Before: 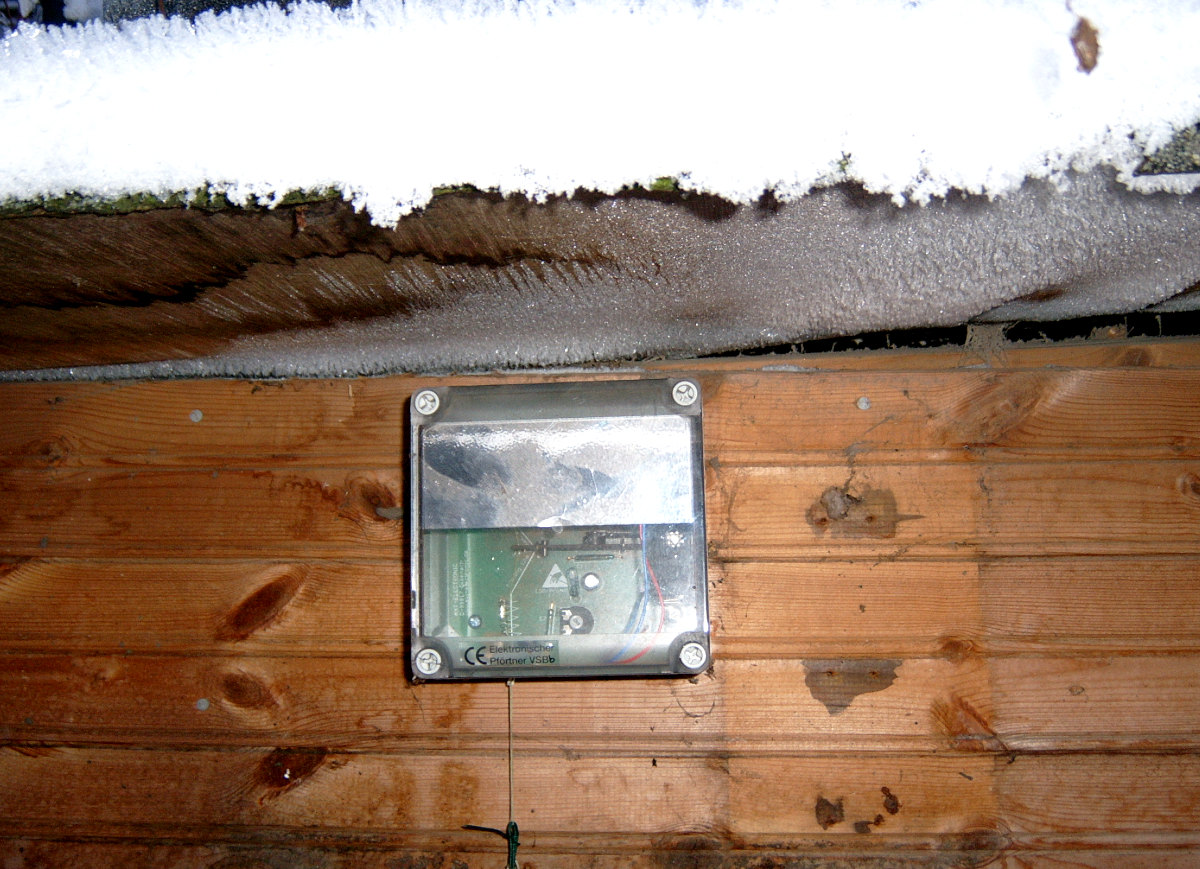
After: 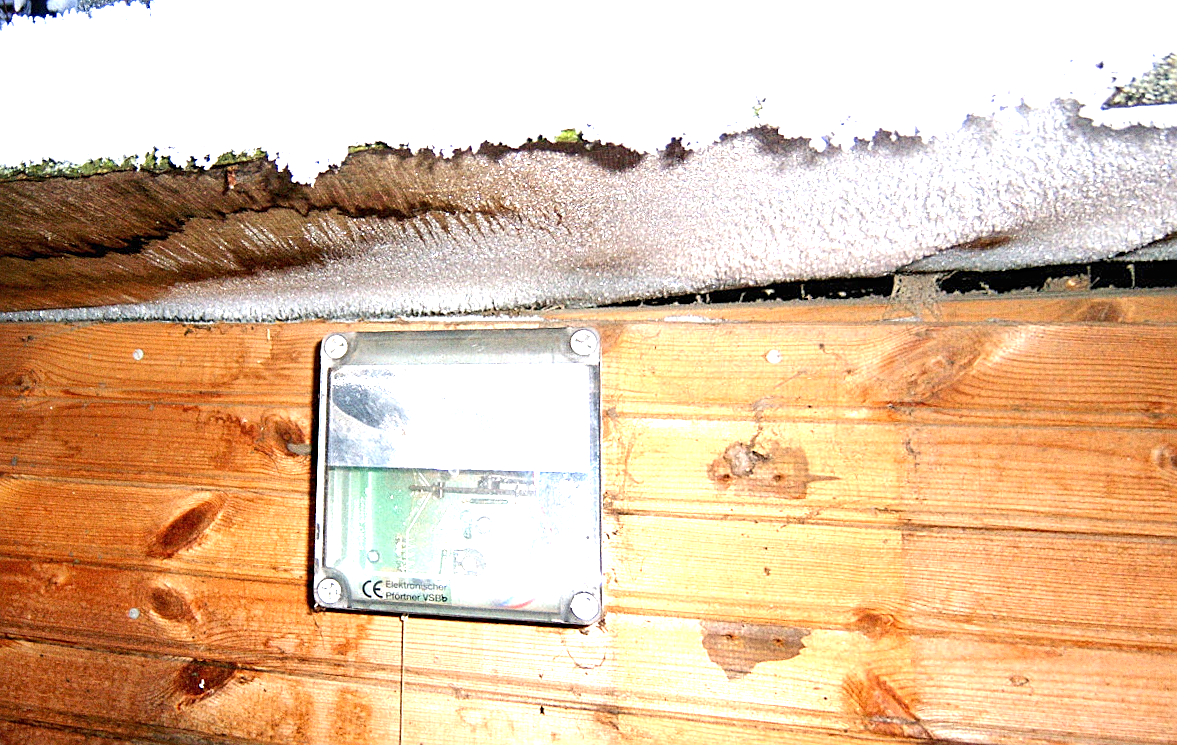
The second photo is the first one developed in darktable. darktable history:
sharpen: on, module defaults
exposure: black level correction 0, exposure 1.9 EV, compensate highlight preservation false
grain: on, module defaults
rotate and perspective: rotation 1.69°, lens shift (vertical) -0.023, lens shift (horizontal) -0.291, crop left 0.025, crop right 0.988, crop top 0.092, crop bottom 0.842
